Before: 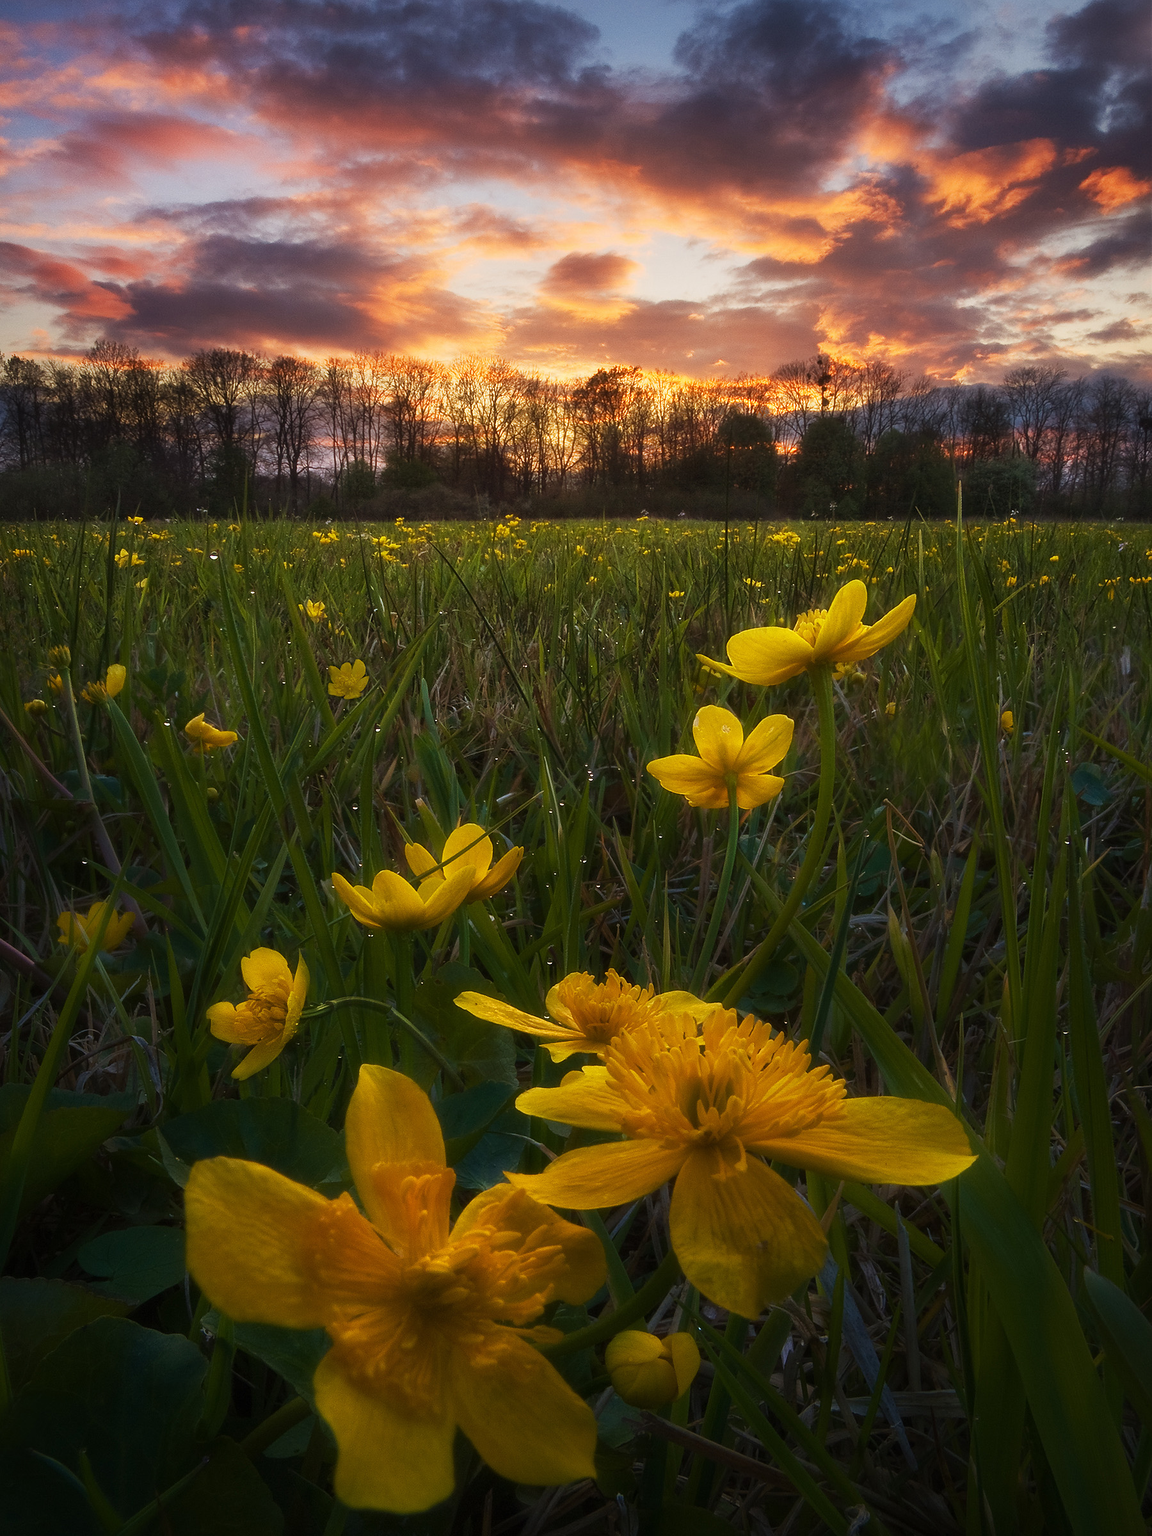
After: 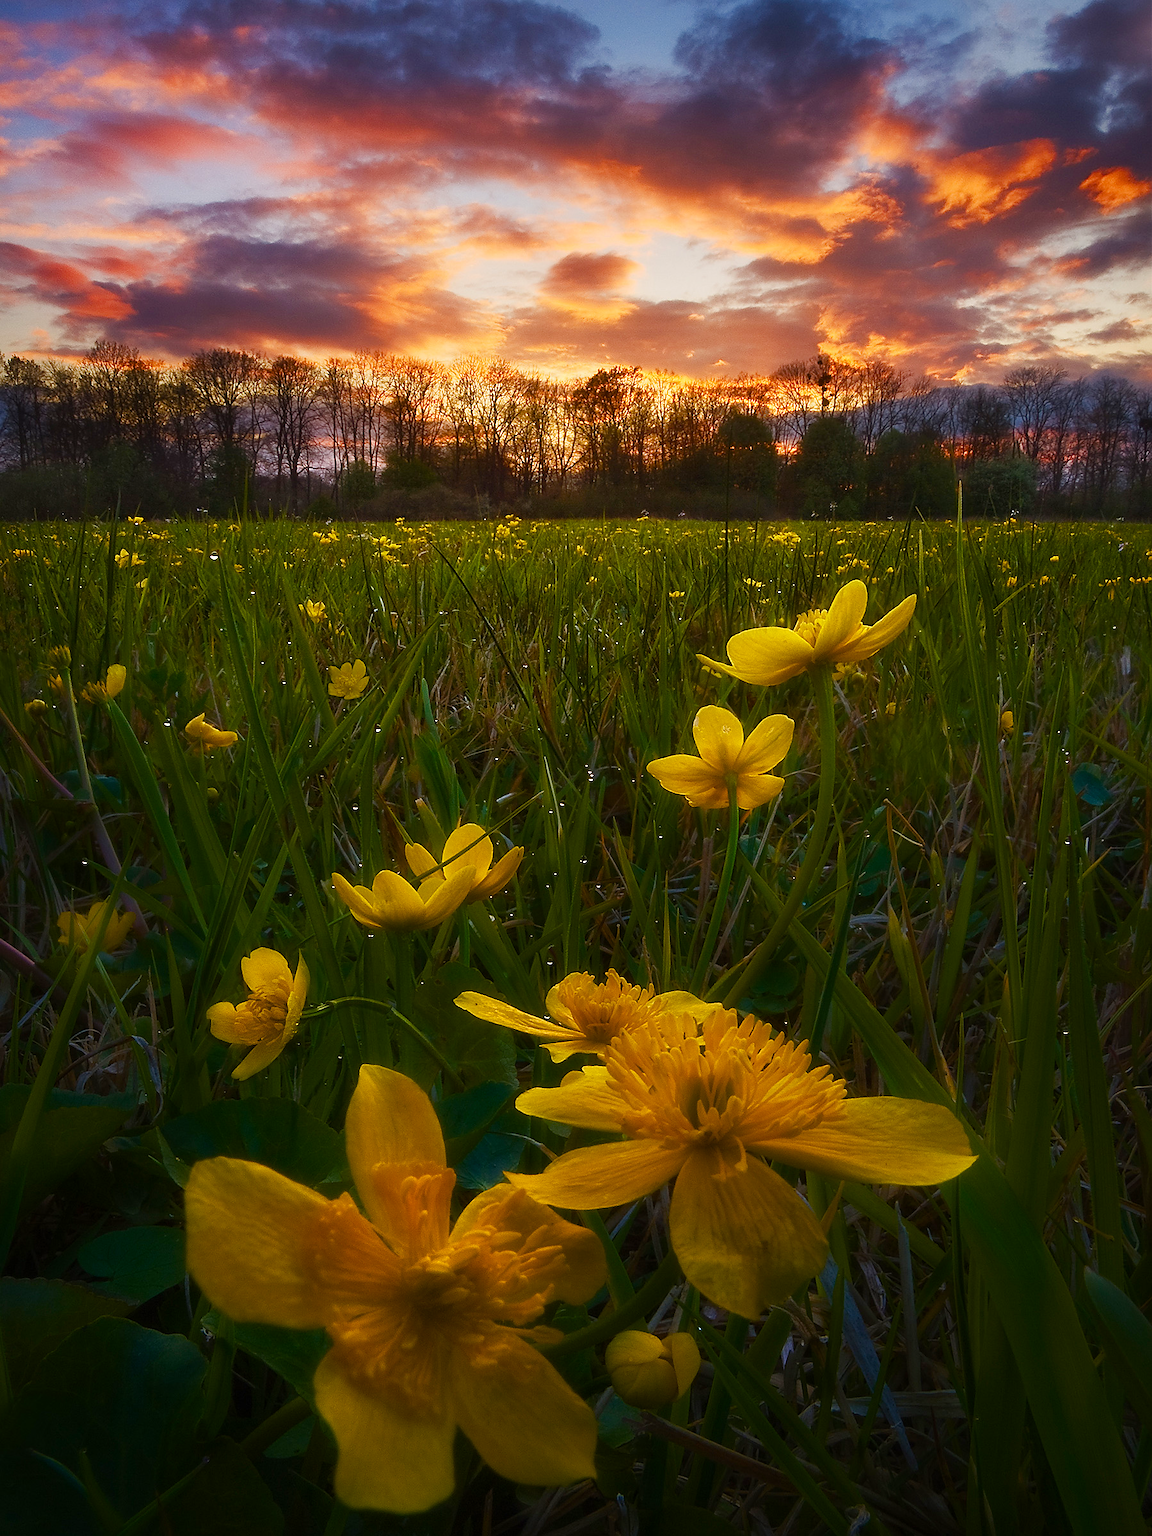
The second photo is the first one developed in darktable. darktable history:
color balance rgb: perceptual saturation grading › global saturation 20%, perceptual saturation grading › highlights -25.633%, perceptual saturation grading › shadows 49.284%, global vibrance 20%
sharpen: radius 1.878, amount 0.406, threshold 1.414
